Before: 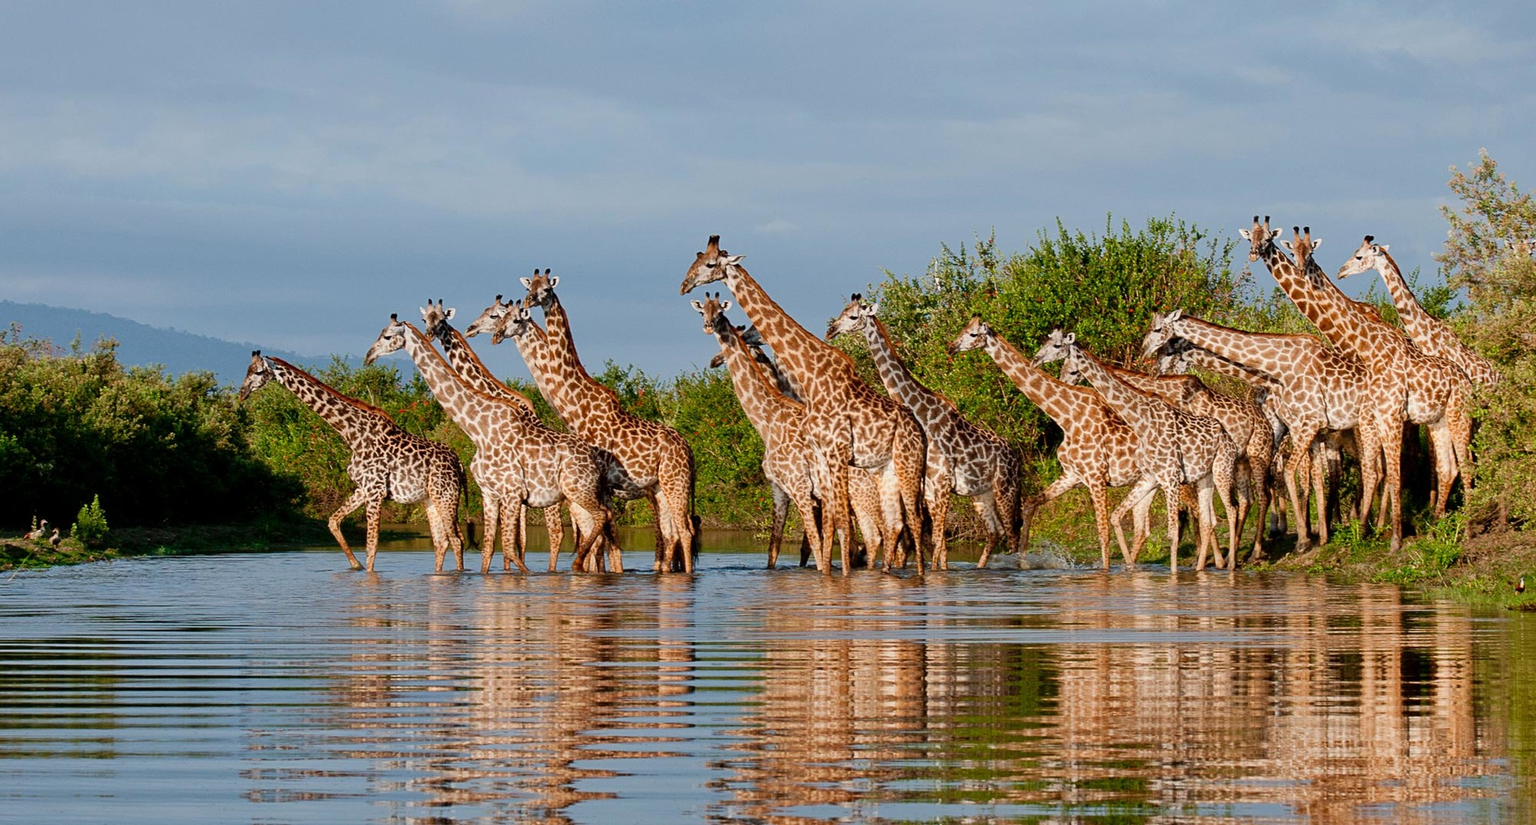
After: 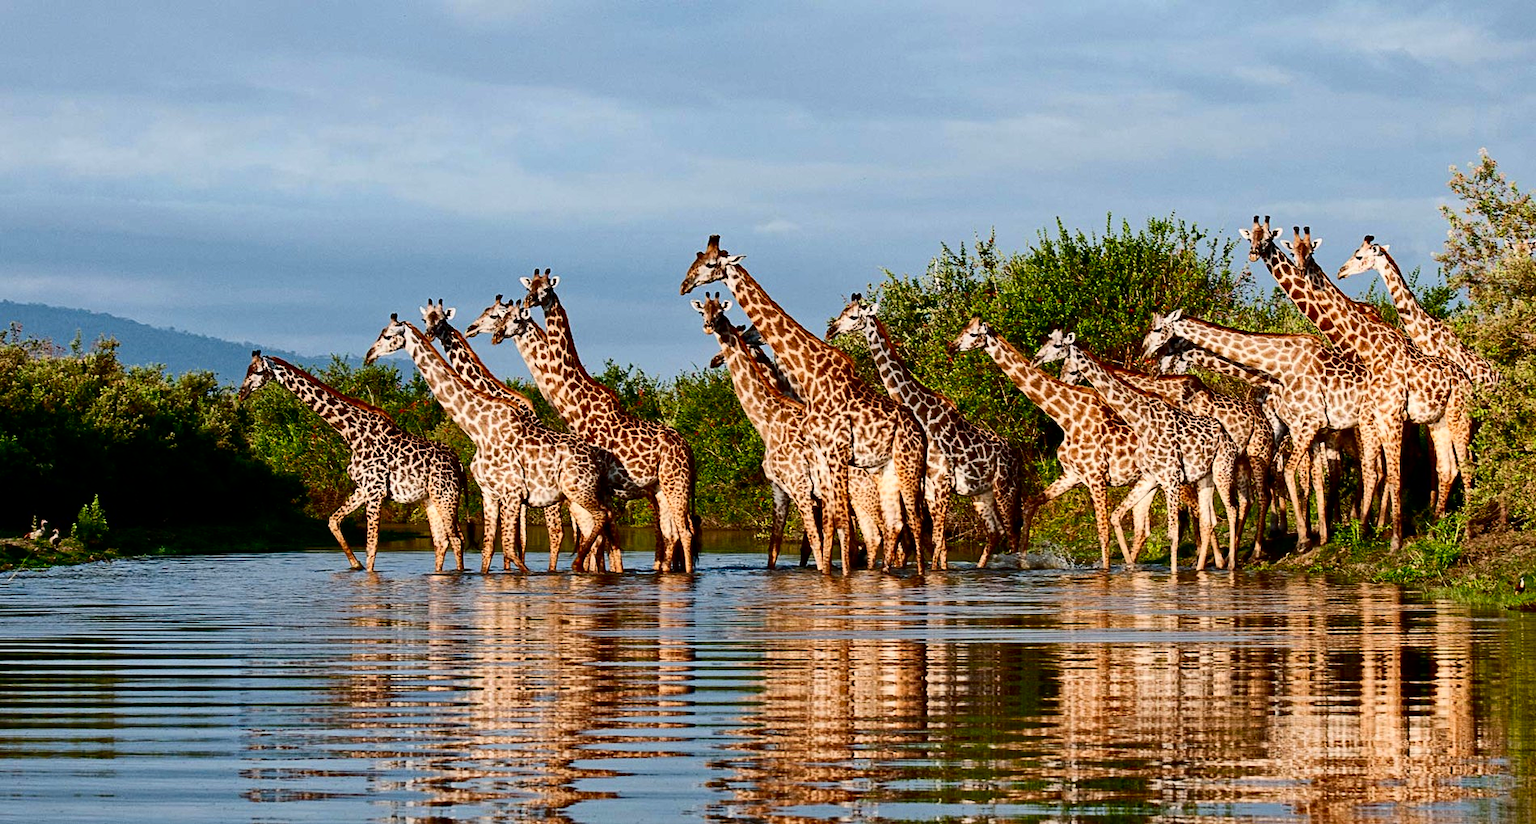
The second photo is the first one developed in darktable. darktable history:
haze removal: compatibility mode true, adaptive false
contrast brightness saturation: contrast 0.32, brightness -0.08, saturation 0.17
